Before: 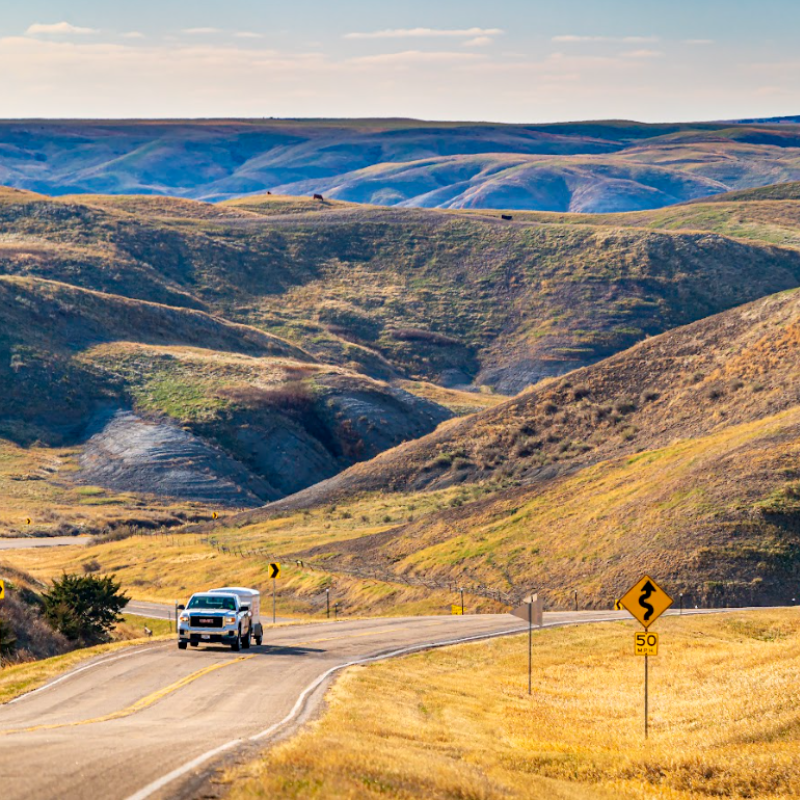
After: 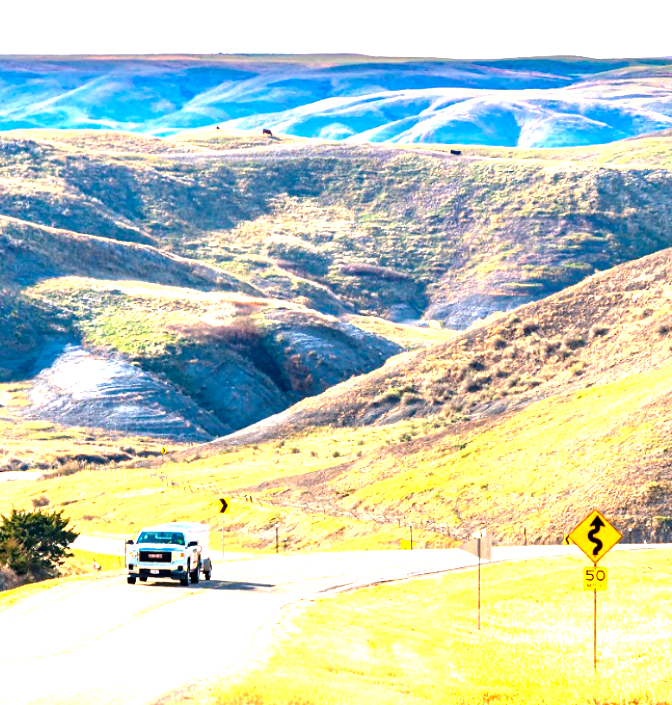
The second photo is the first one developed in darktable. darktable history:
crop: left 6.448%, top 8.168%, right 9.549%, bottom 3.618%
exposure: black level correction 0, exposure 1.447 EV, compensate highlight preservation false
color balance rgb: shadows lift › luminance -7.982%, shadows lift › chroma 2.123%, shadows lift › hue 162.73°, perceptual saturation grading › global saturation 1.49%, perceptual saturation grading › highlights -2.597%, perceptual saturation grading › mid-tones 3.523%, perceptual saturation grading › shadows 7.605%, perceptual brilliance grading › global brilliance 11.638%, global vibrance 7.842%
